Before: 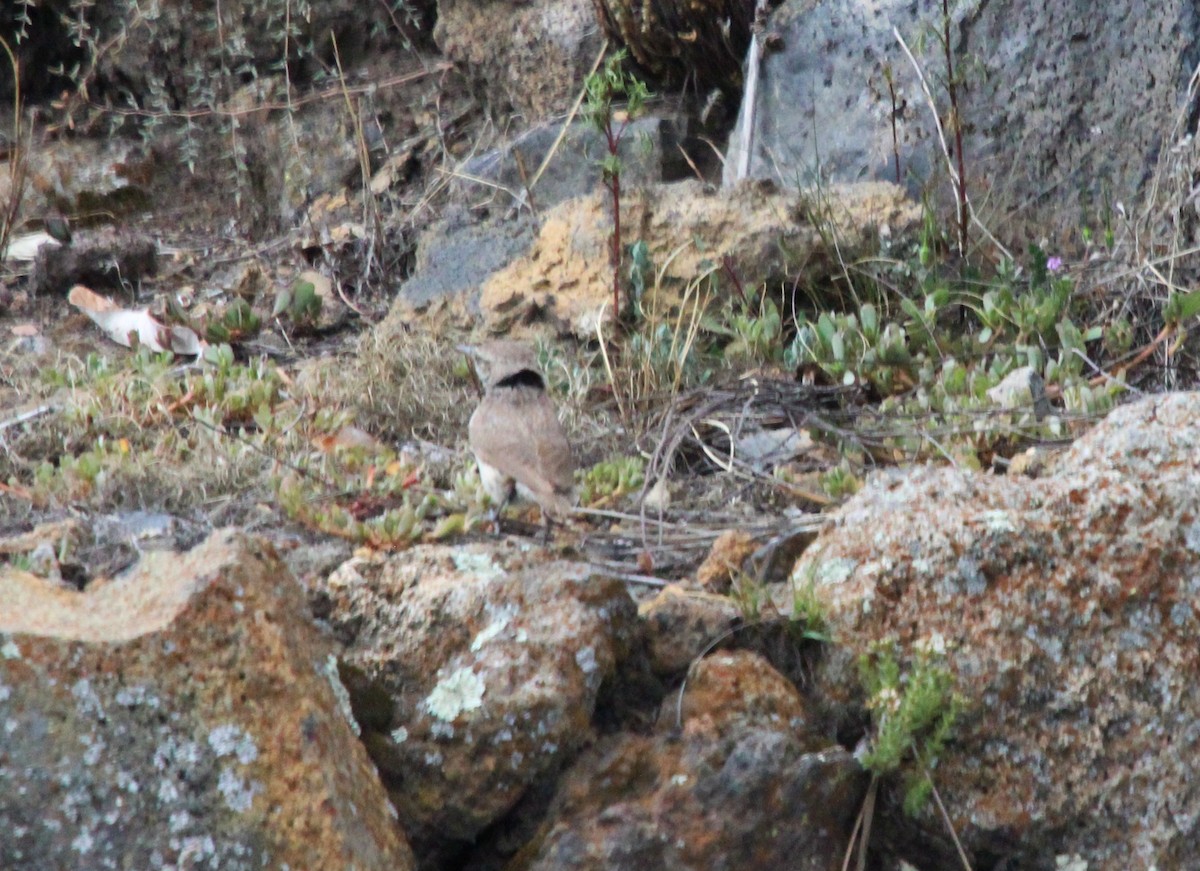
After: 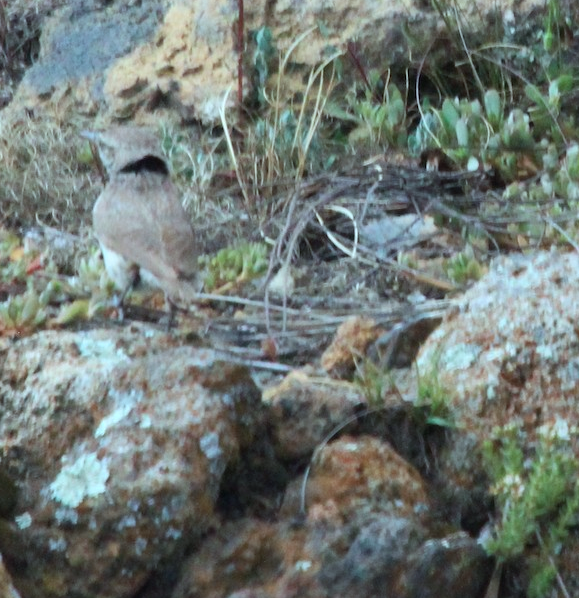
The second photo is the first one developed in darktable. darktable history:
crop: left 31.379%, top 24.658%, right 20.326%, bottom 6.628%
color correction: highlights a* -10.04, highlights b* -10.37
